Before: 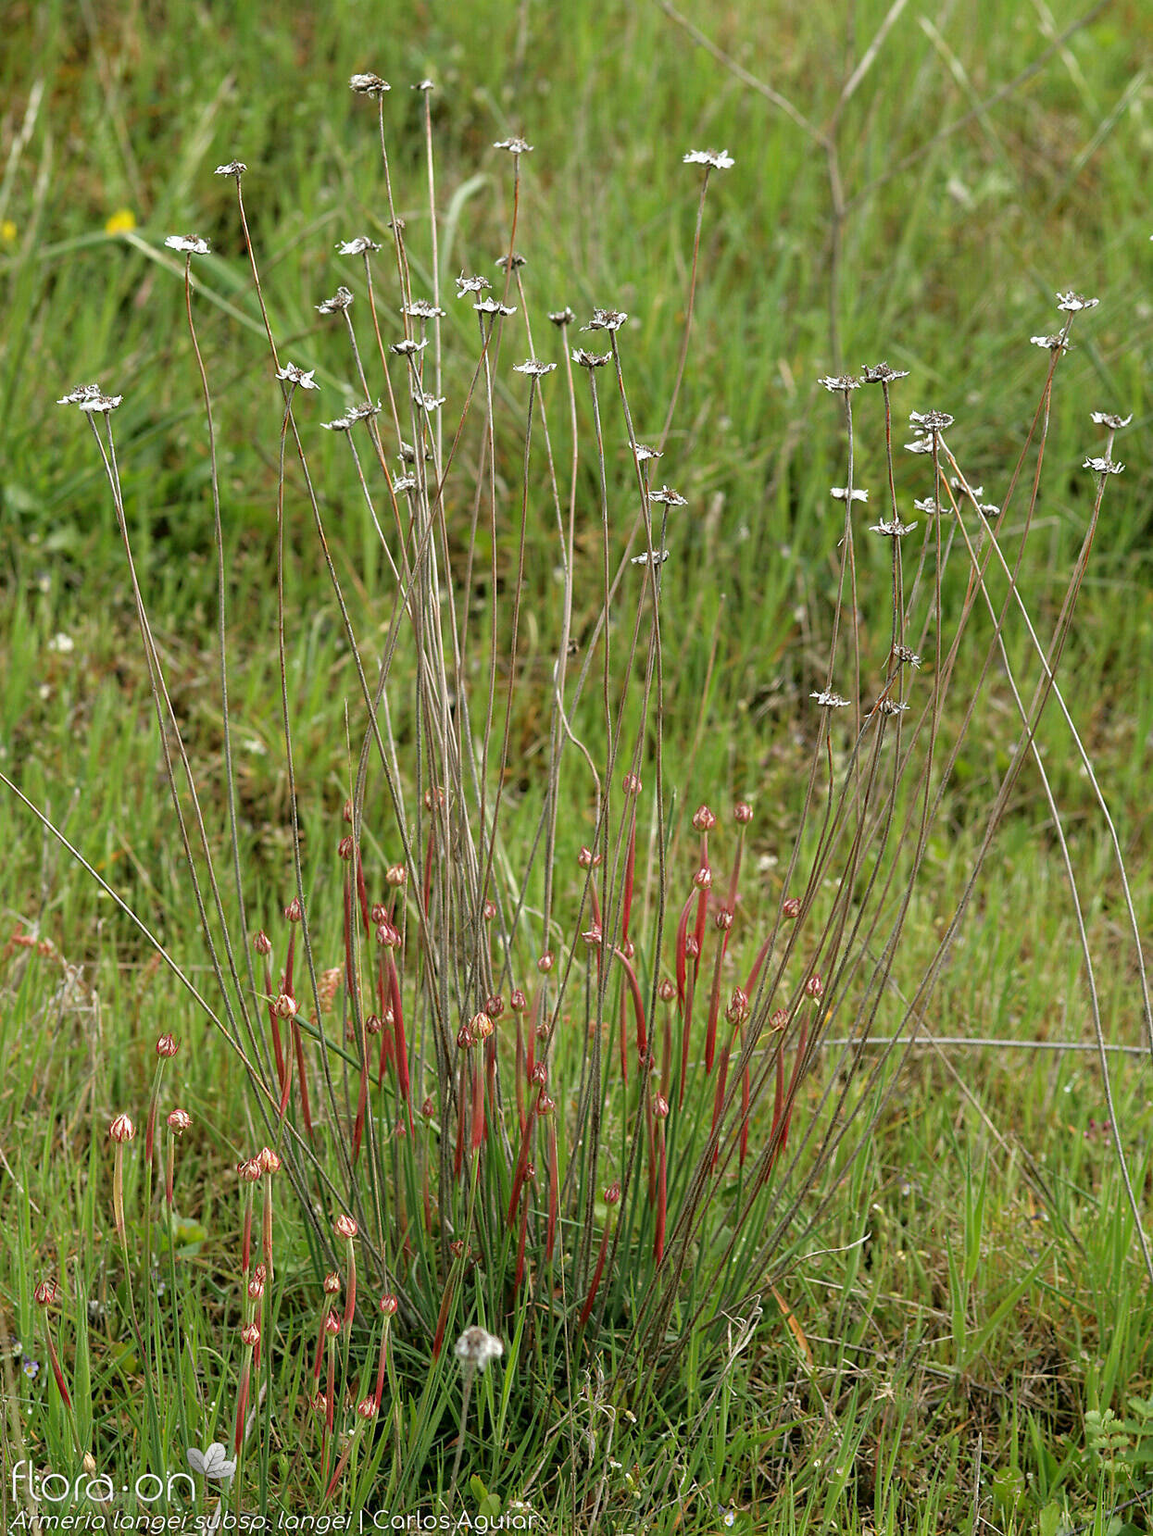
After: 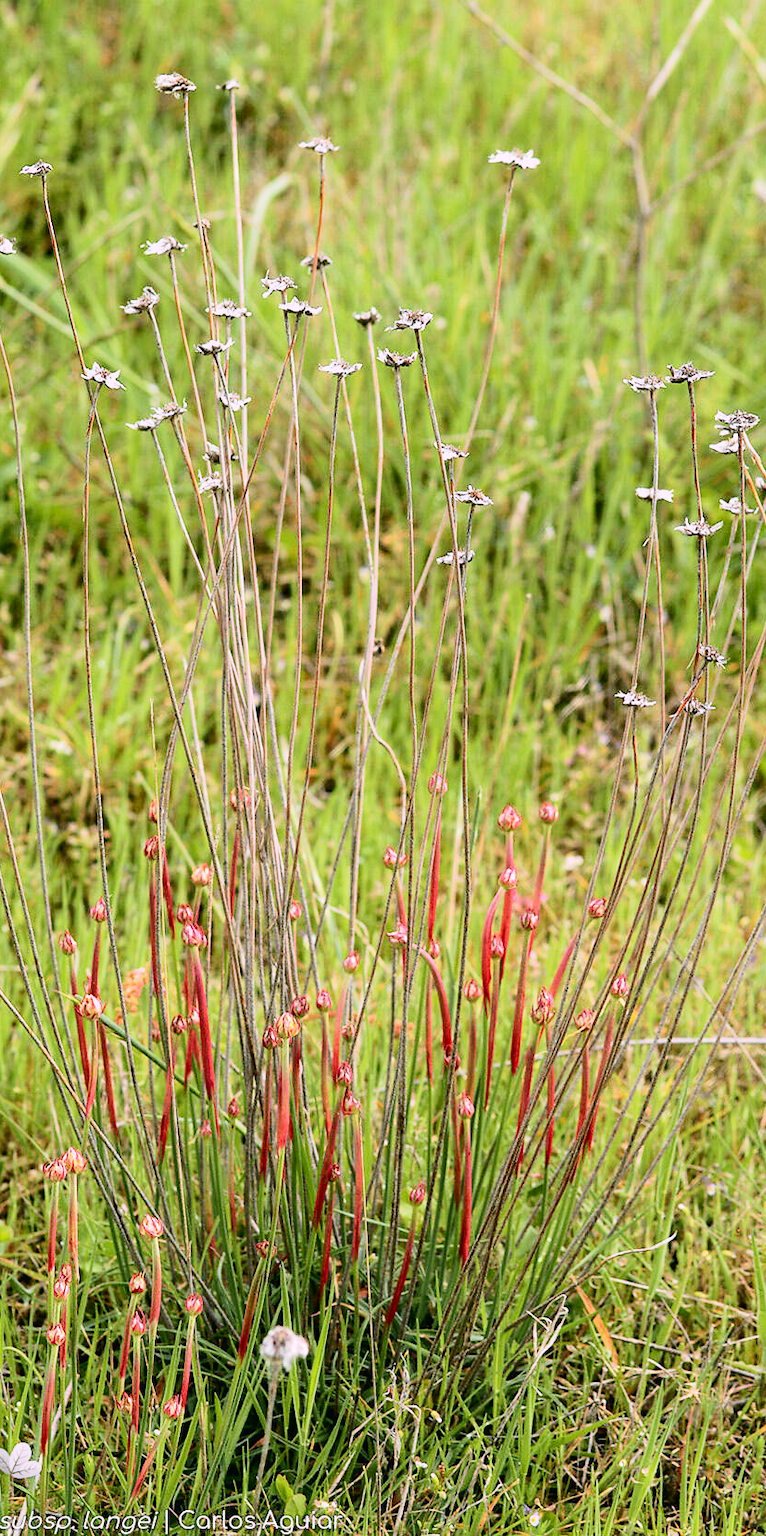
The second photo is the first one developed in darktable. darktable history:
white balance: red 1.066, blue 1.119
crop: left 16.899%, right 16.556%
tone curve: curves: ch0 [(0, 0.015) (0.037, 0.022) (0.131, 0.116) (0.316, 0.345) (0.49, 0.615) (0.677, 0.82) (0.813, 0.891) (1, 0.955)]; ch1 [(0, 0) (0.366, 0.367) (0.475, 0.462) (0.494, 0.496) (0.504, 0.497) (0.554, 0.571) (0.618, 0.668) (1, 1)]; ch2 [(0, 0) (0.333, 0.346) (0.375, 0.375) (0.435, 0.424) (0.476, 0.492) (0.502, 0.499) (0.525, 0.522) (0.558, 0.575) (0.614, 0.656) (1, 1)], color space Lab, independent channels, preserve colors none
exposure: exposure 0.217 EV, compensate highlight preservation false
